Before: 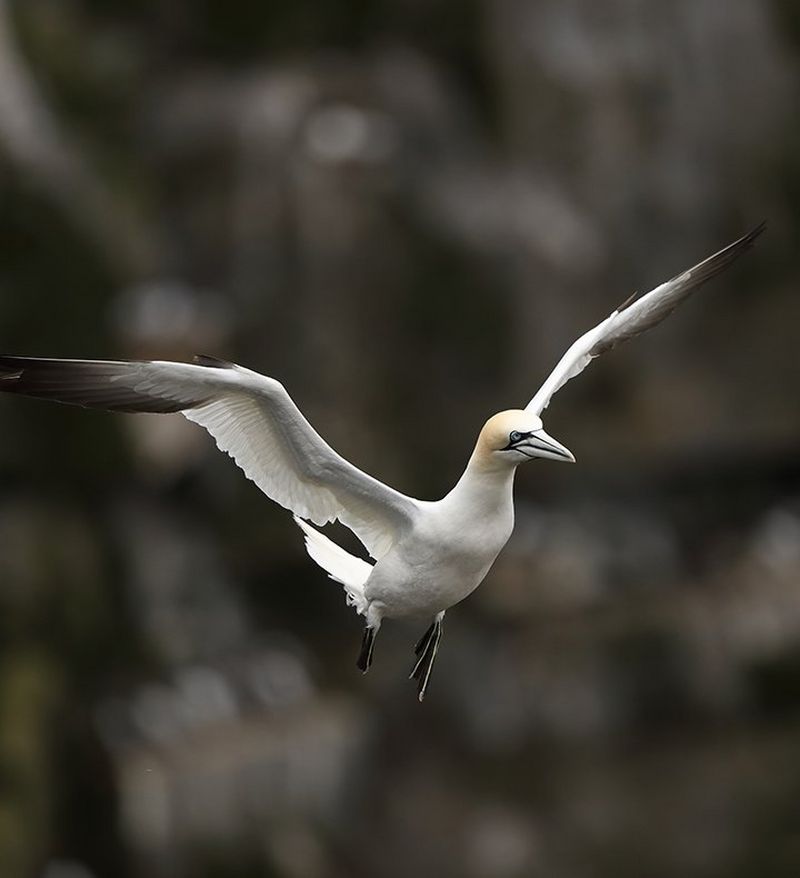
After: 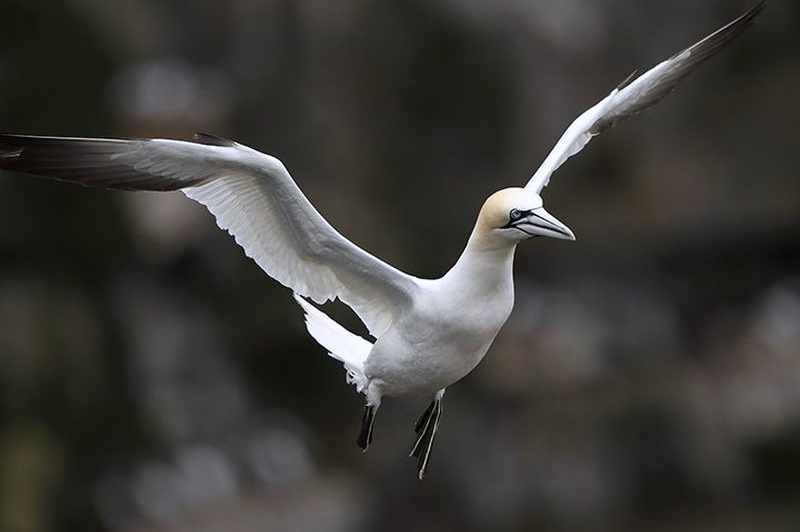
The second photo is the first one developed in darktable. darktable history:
color calibration: illuminant as shot in camera, x 0.358, y 0.373, temperature 4628.91 K
crop and rotate: top 25.357%, bottom 13.942%
